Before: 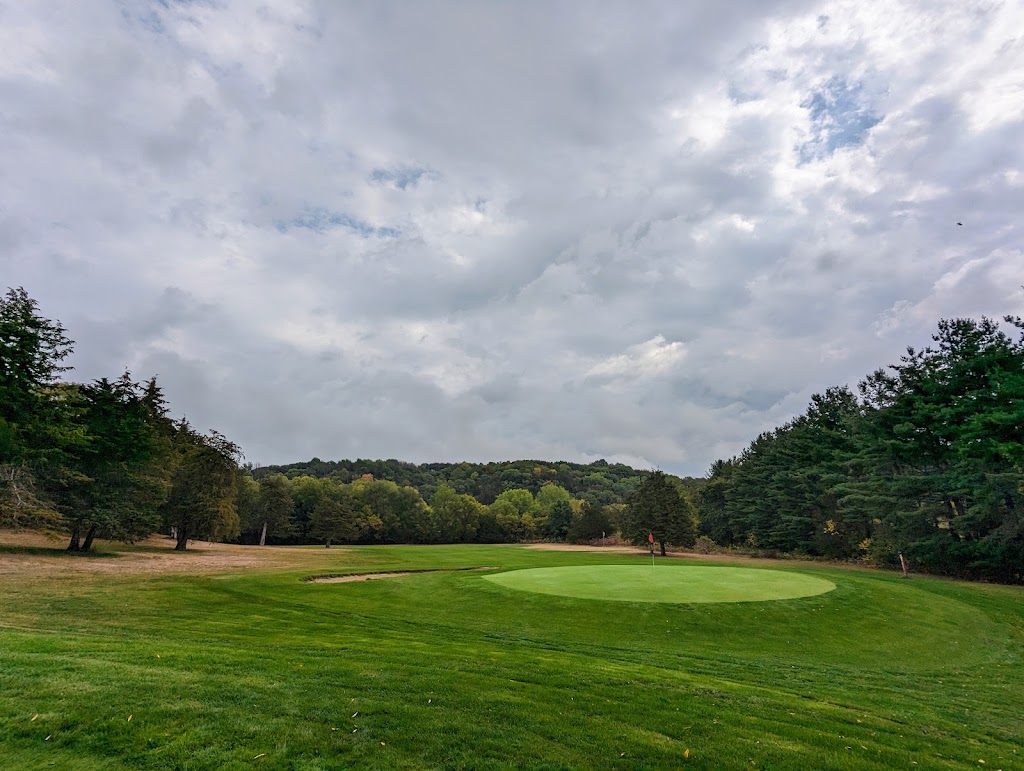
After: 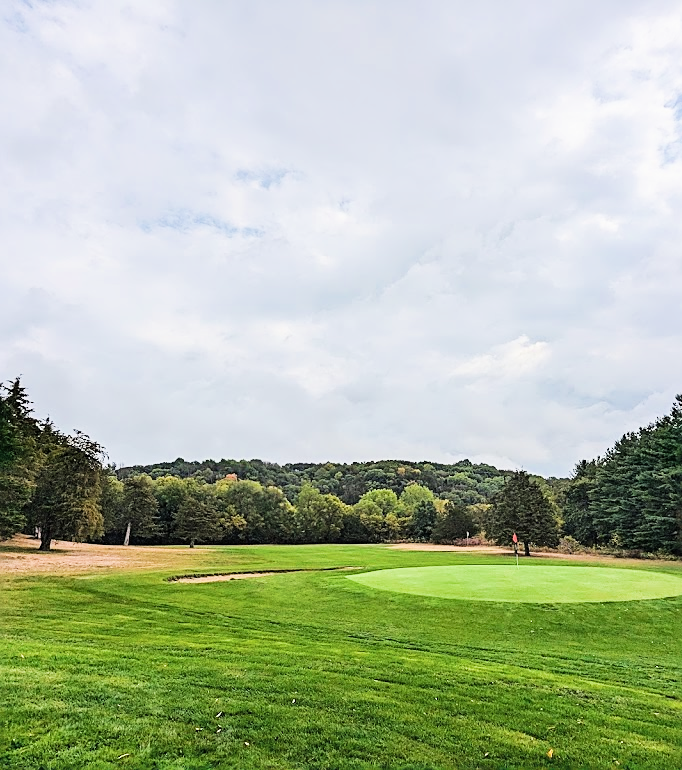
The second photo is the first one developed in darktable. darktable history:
crop and rotate: left 13.342%, right 19.991%
exposure: black level correction -0.002, exposure 1.35 EV, compensate highlight preservation false
filmic rgb: black relative exposure -7.5 EV, white relative exposure 5 EV, hardness 3.31, contrast 1.3, contrast in shadows safe
sharpen: on, module defaults
